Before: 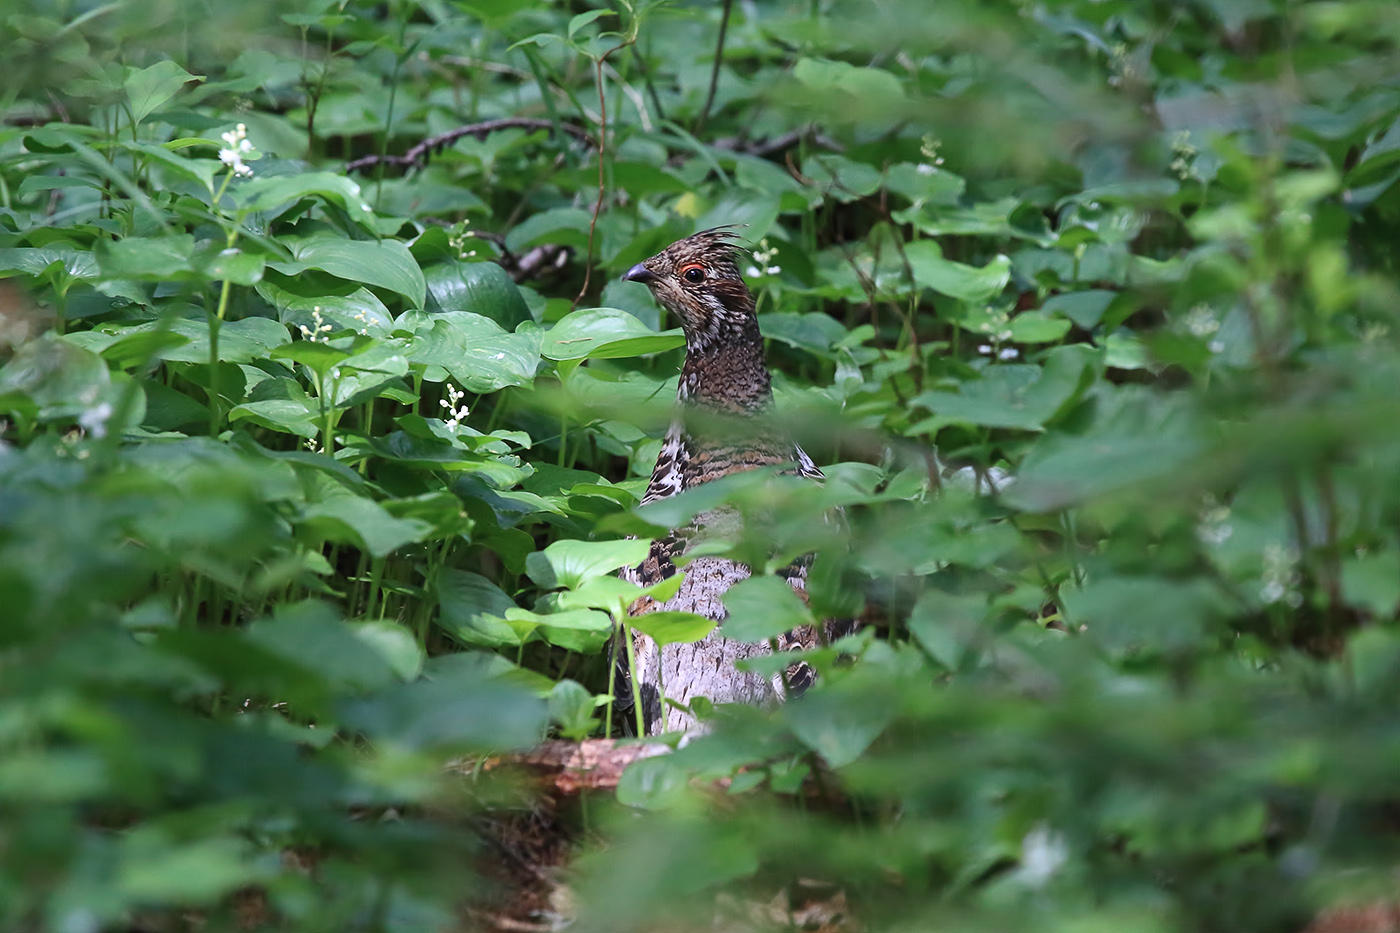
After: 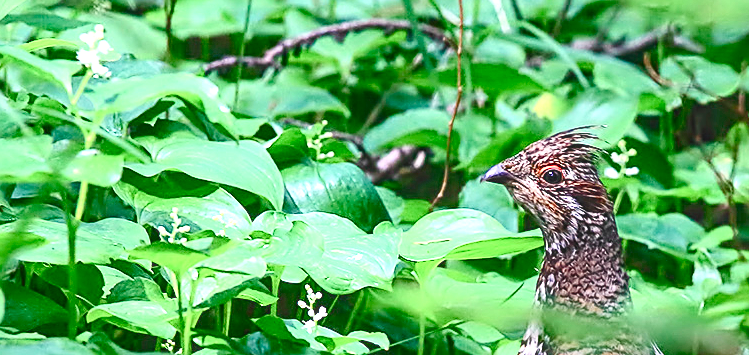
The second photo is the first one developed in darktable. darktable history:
color balance rgb: highlights gain › chroma 1.085%, highlights gain › hue 67.97°, global offset › luminance 1.475%, perceptual saturation grading › global saturation 25.605%, perceptual saturation grading › highlights -50.384%, perceptual saturation grading › shadows 30.396%, global vibrance 15.977%, saturation formula JzAzBz (2021)
sharpen: on, module defaults
crop: left 10.198%, top 10.672%, right 36.298%, bottom 51.252%
local contrast: detail 130%
tone curve: curves: ch0 [(0, 0) (0.051, 0.03) (0.096, 0.071) (0.243, 0.246) (0.461, 0.515) (0.605, 0.692) (0.761, 0.85) (0.881, 0.933) (1, 0.984)]; ch1 [(0, 0) (0.1, 0.038) (0.318, 0.243) (0.431, 0.384) (0.488, 0.475) (0.499, 0.499) (0.534, 0.546) (0.567, 0.592) (0.601, 0.632) (0.734, 0.809) (1, 1)]; ch2 [(0, 0) (0.297, 0.257) (0.414, 0.379) (0.453, 0.45) (0.479, 0.483) (0.504, 0.499) (0.52, 0.519) (0.541, 0.554) (0.614, 0.652) (0.817, 0.874) (1, 1)], color space Lab, independent channels, preserve colors none
exposure: exposure 0.997 EV, compensate highlight preservation false
